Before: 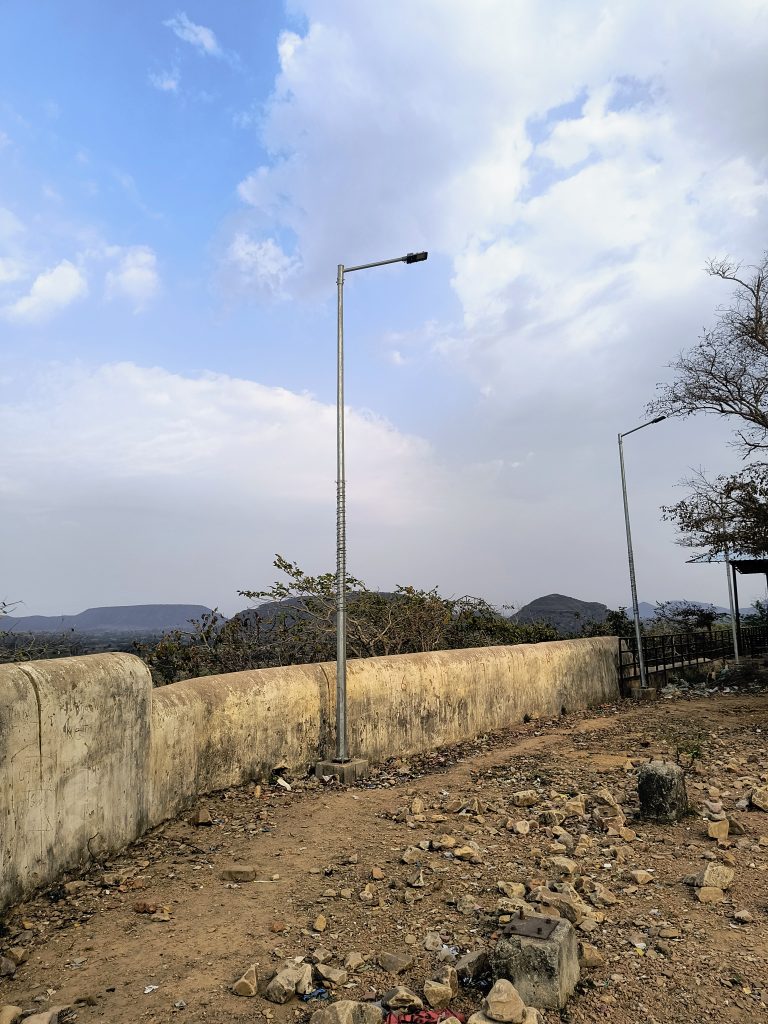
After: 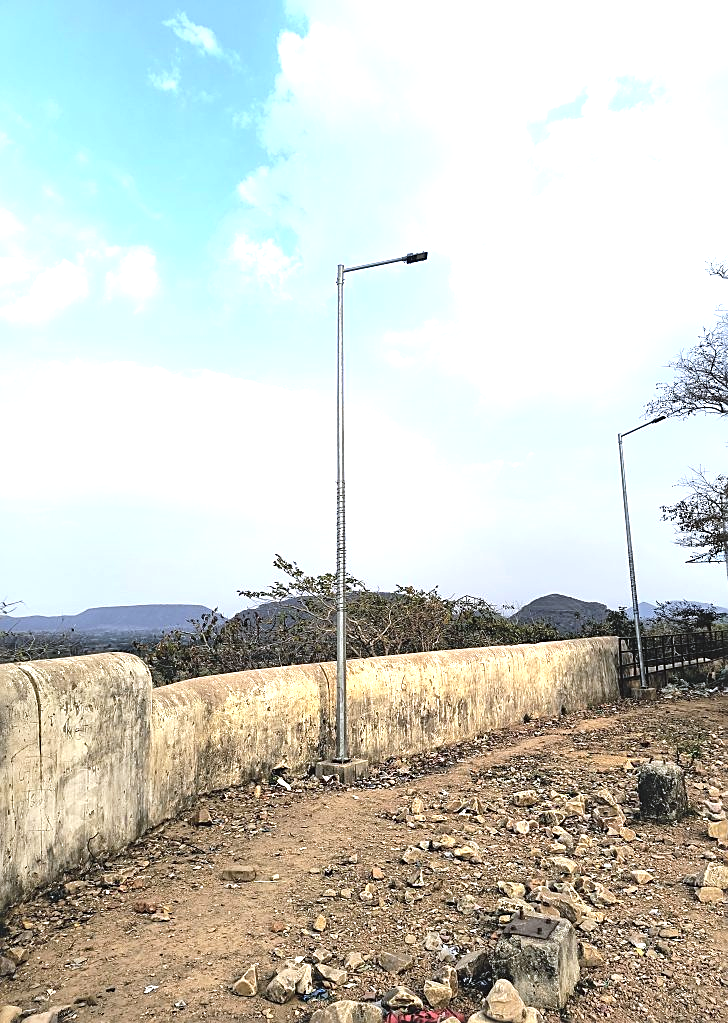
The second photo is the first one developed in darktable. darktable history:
crop and rotate: right 5.171%
color correction: highlights a* -0.778, highlights b* -8.49
exposure: black level correction -0.005, exposure 1.006 EV, compensate exposure bias true, compensate highlight preservation false
sharpen: on, module defaults
